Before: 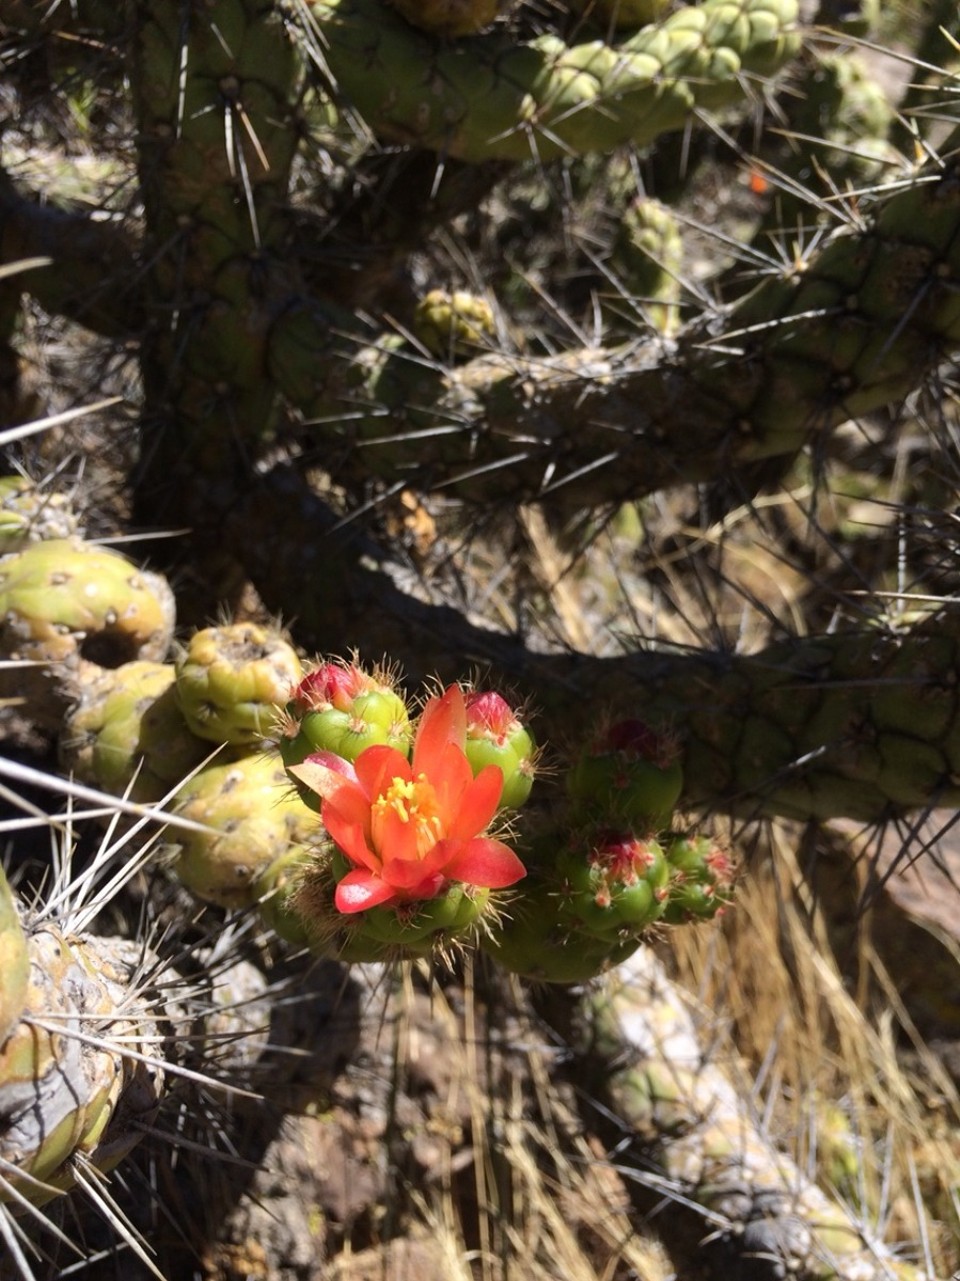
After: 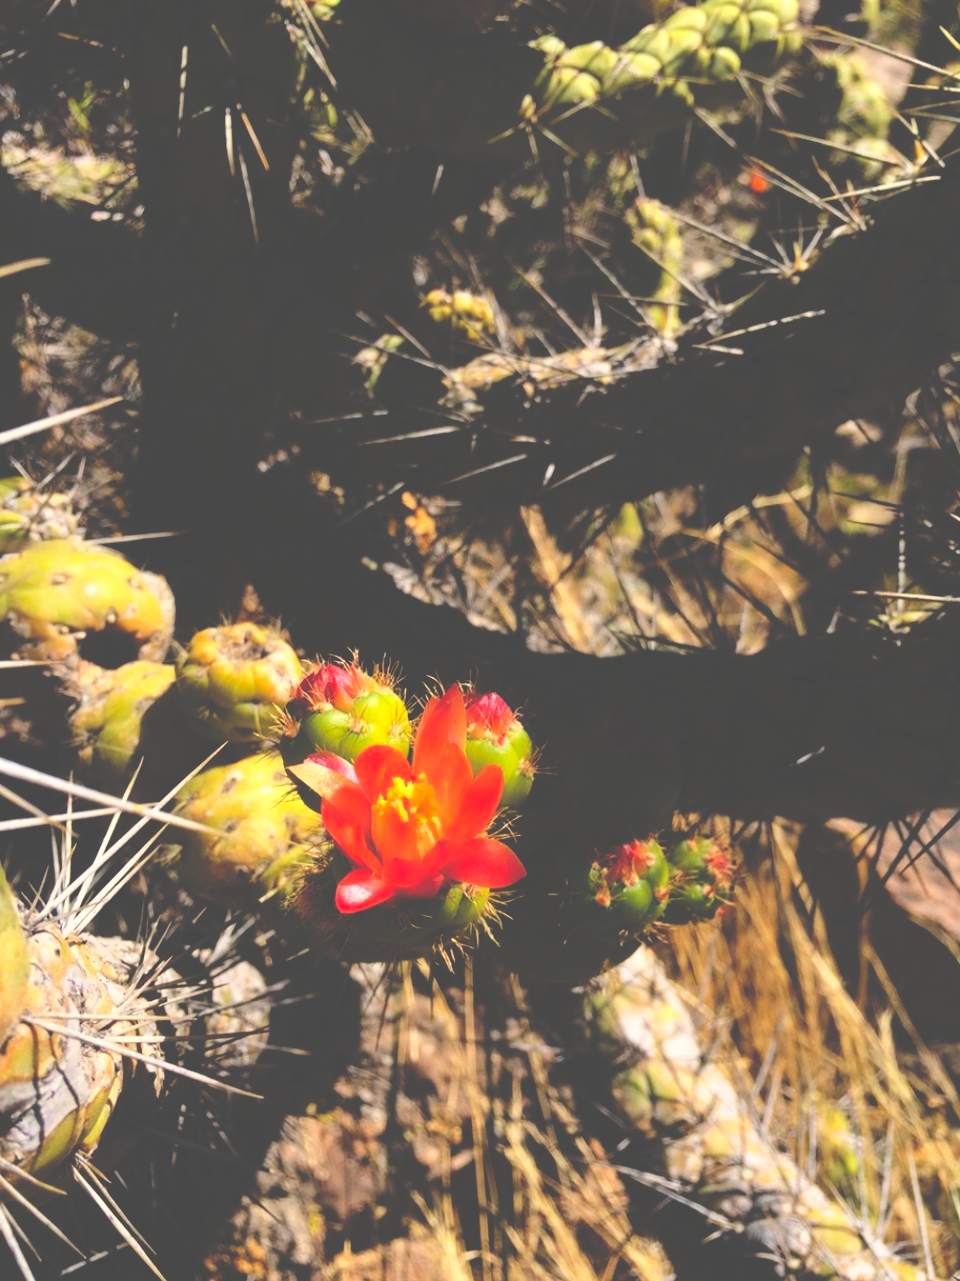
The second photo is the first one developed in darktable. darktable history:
tone equalizer: on, module defaults
contrast brightness saturation: contrast 0.101, brightness 0.318, saturation 0.142
color calibration: x 0.336, y 0.35, temperature 5417.37 K
base curve: curves: ch0 [(0, 0.02) (0.083, 0.036) (1, 1)], preserve colors none
